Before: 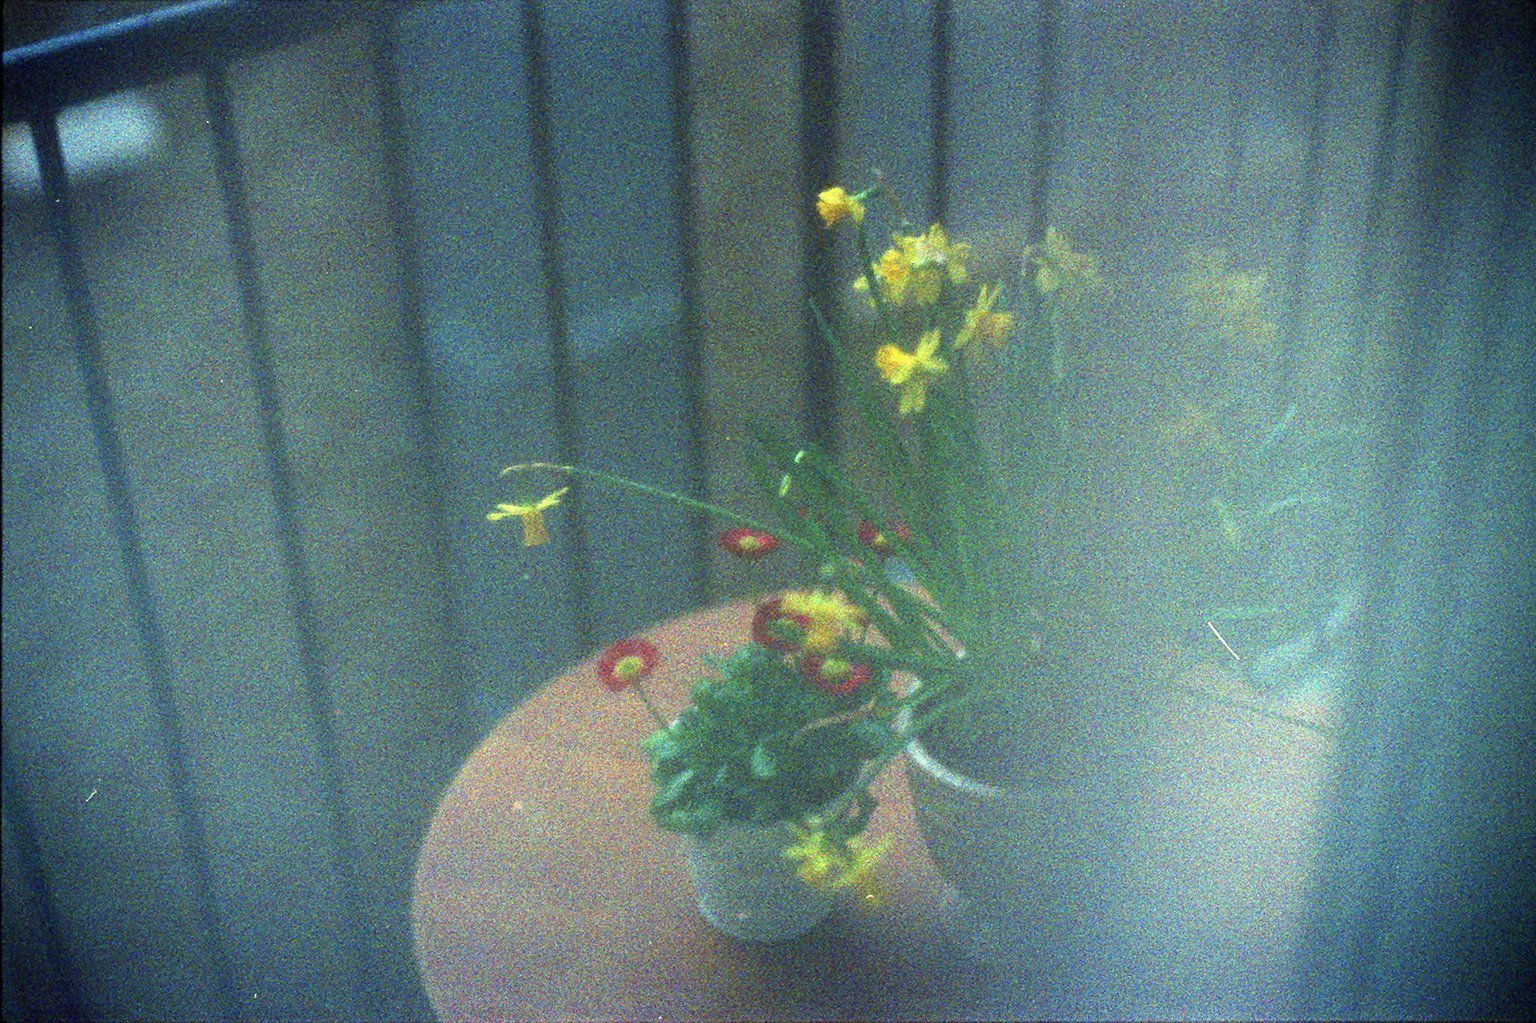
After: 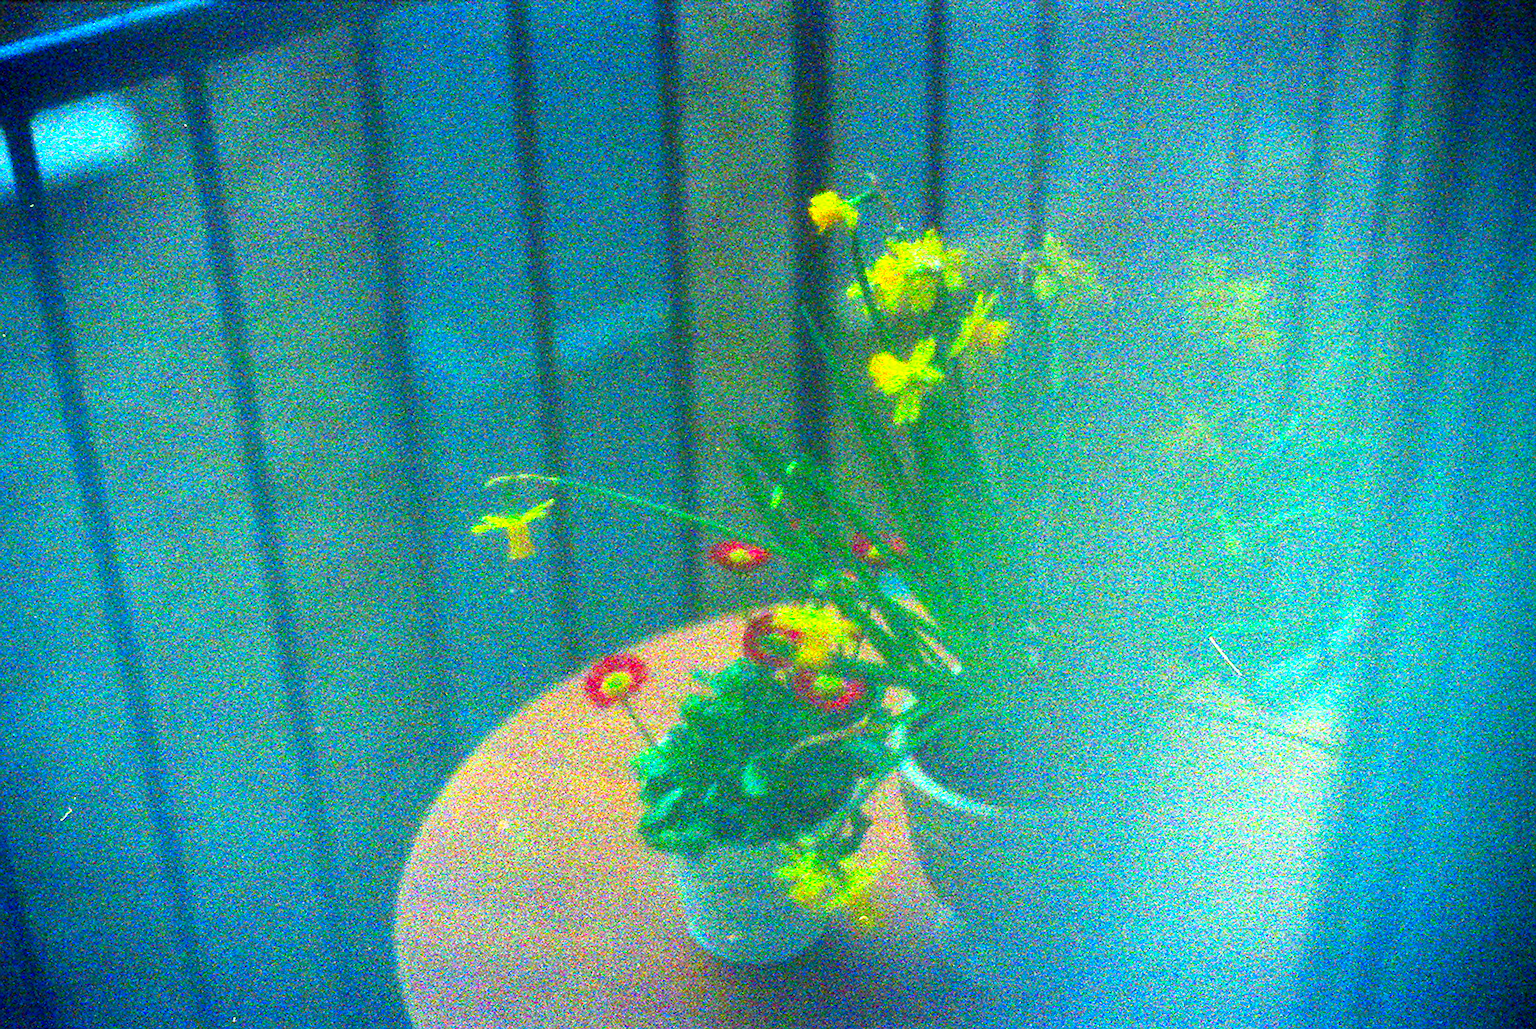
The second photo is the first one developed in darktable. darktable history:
exposure: black level correction 0.001, exposure 0.5 EV, compensate highlight preservation false
sharpen: on, module defaults
contrast equalizer: octaves 7, y [[0.439, 0.44, 0.442, 0.457, 0.493, 0.498], [0.5 ×6], [0.5 ×6], [0 ×6], [0 ×6]], mix -0.998
crop and rotate: left 1.763%, right 0.553%, bottom 1.676%
color correction: highlights b* -0.029, saturation 2.14
contrast brightness saturation: contrast 0.095, brightness 0.013, saturation 0.015
shadows and highlights: radius 124.93, shadows 30.36, highlights -30.73, low approximation 0.01, soften with gaussian
